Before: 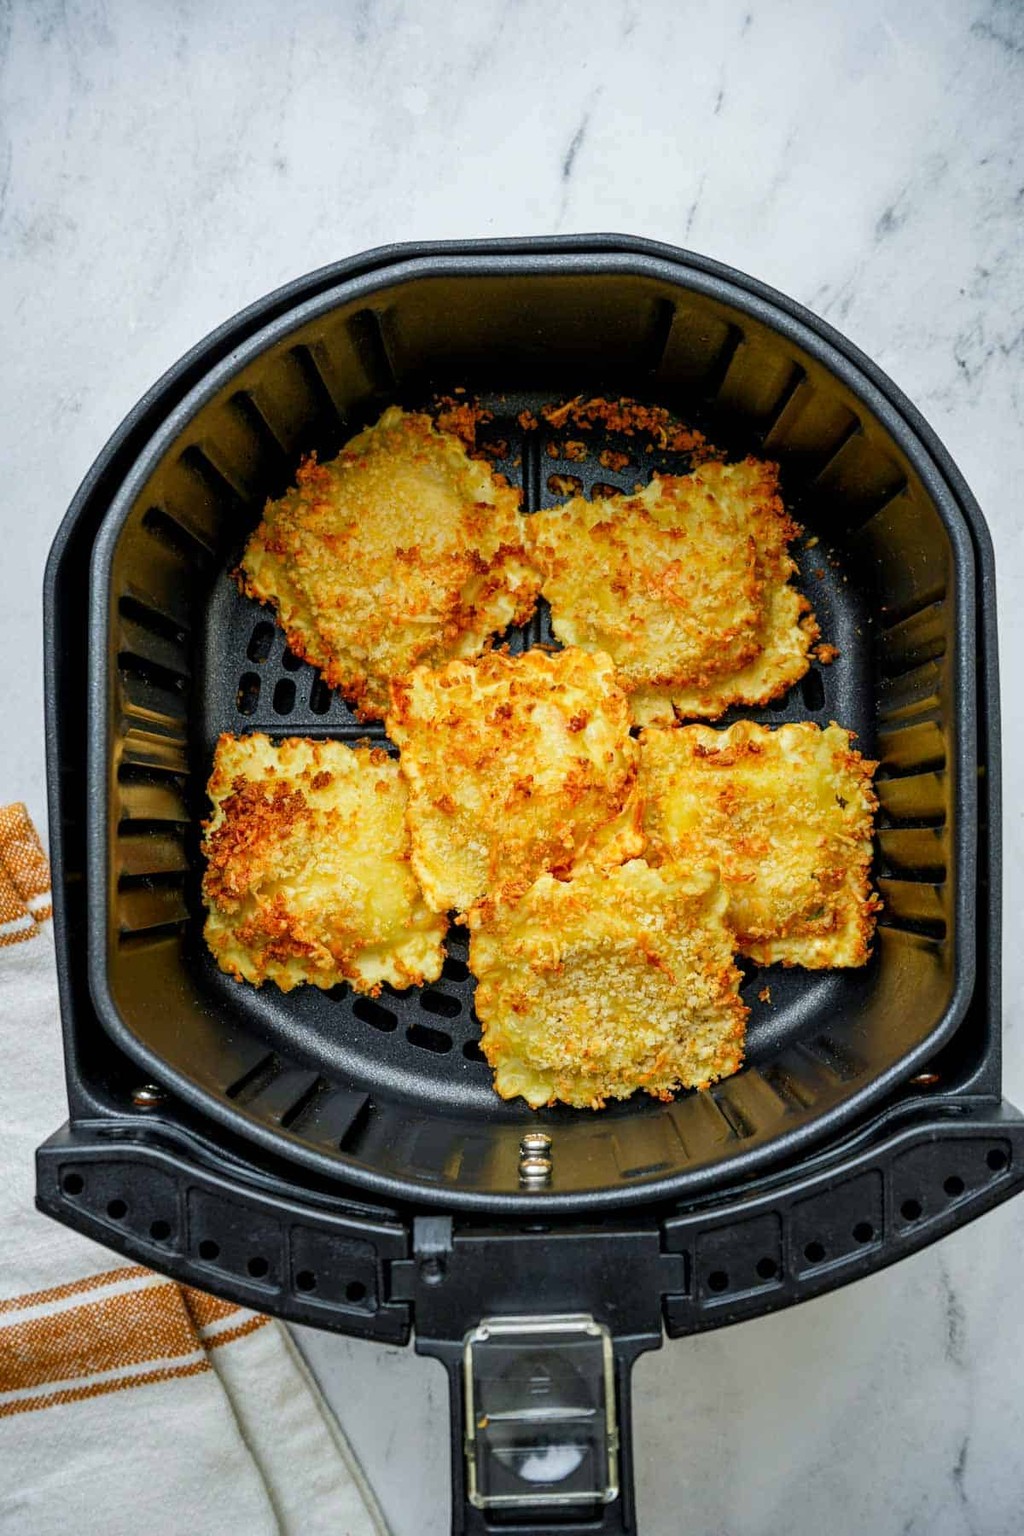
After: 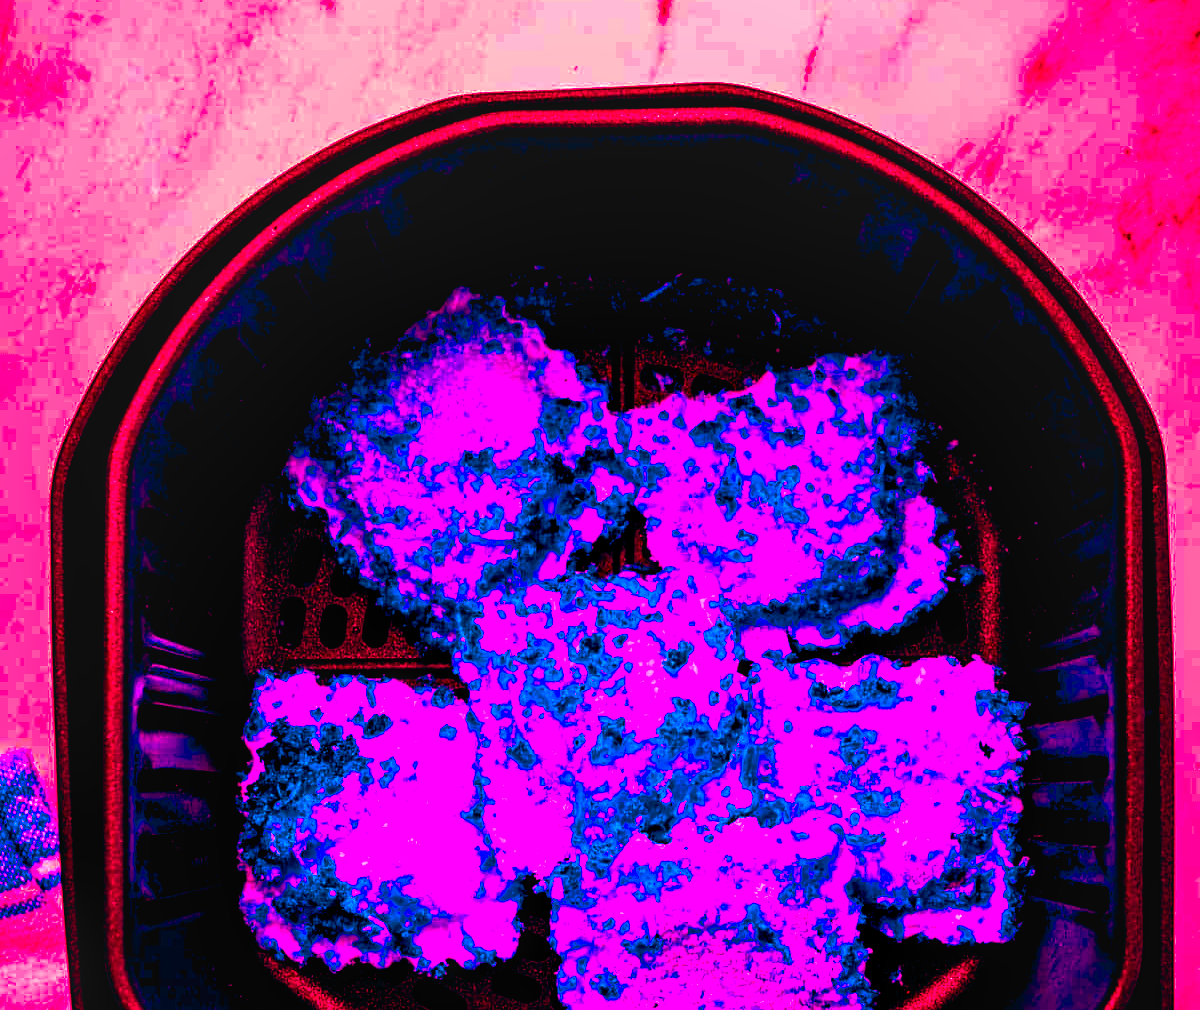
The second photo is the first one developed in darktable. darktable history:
contrast brightness saturation: contrast 0.26, brightness 0.02, saturation 0.87
crop and rotate: top 10.605%, bottom 33.274%
color balance rgb: shadows lift › luminance -18.76%, shadows lift › chroma 35.44%, power › luminance -3.76%, power › hue 142.17°, highlights gain › chroma 7.5%, highlights gain › hue 184.75°, global offset › luminance -0.52%, global offset › chroma 0.91%, global offset › hue 173.36°, shadows fall-off 300%, white fulcrum 2 EV, highlights fall-off 300%, linear chroma grading › shadows 17.19%, linear chroma grading › highlights 61.12%, linear chroma grading › global chroma 50%, hue shift -150.52°, perceptual brilliance grading › global brilliance 12%, mask middle-gray fulcrum 100%, contrast gray fulcrum 38.43%, contrast 35.15%, saturation formula JzAzBz (2021)
local contrast: on, module defaults
